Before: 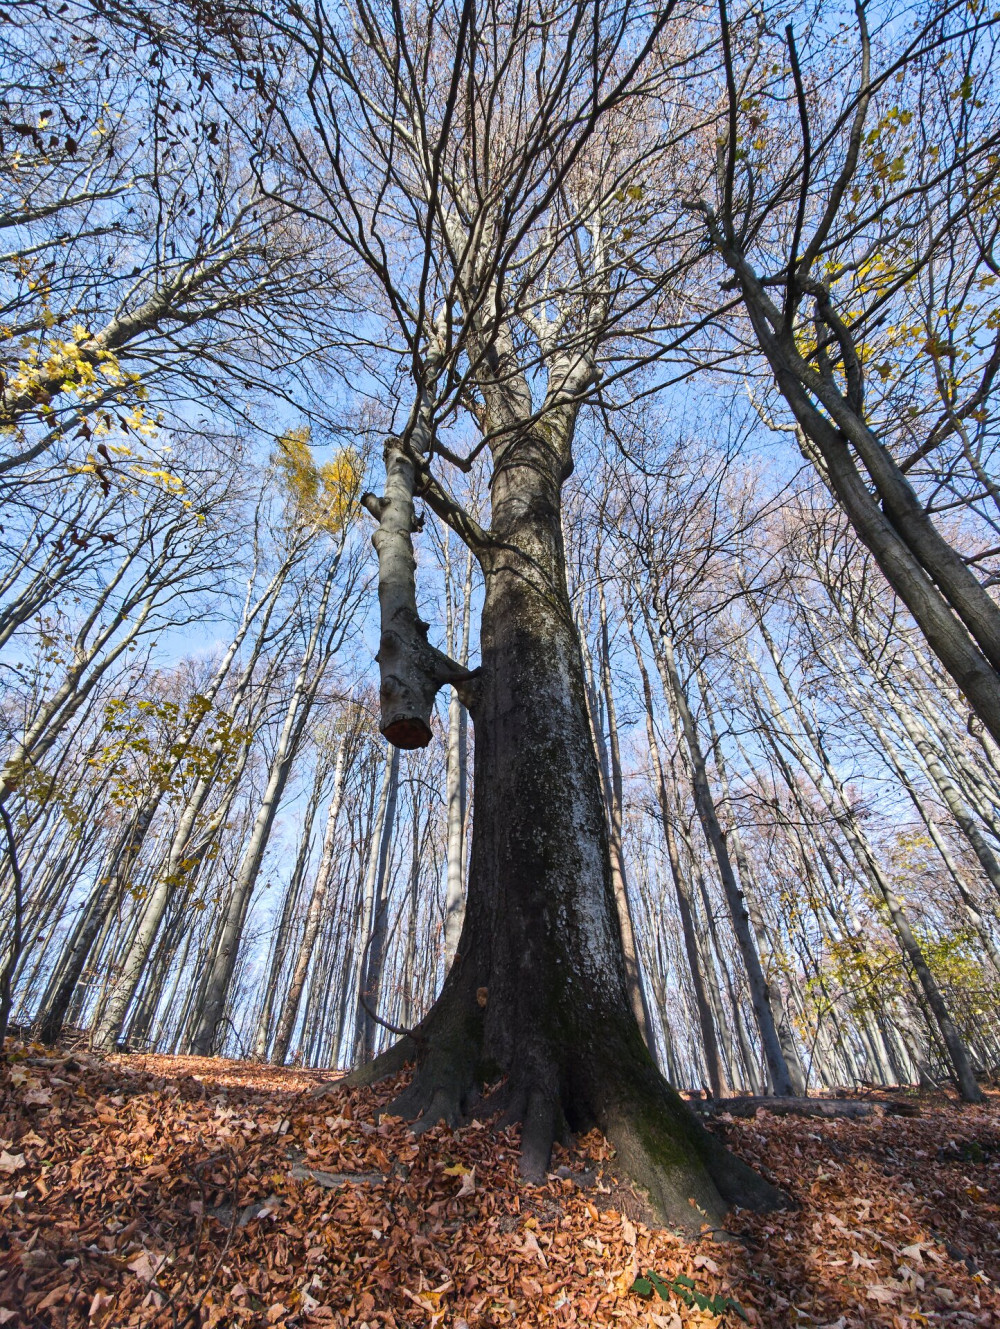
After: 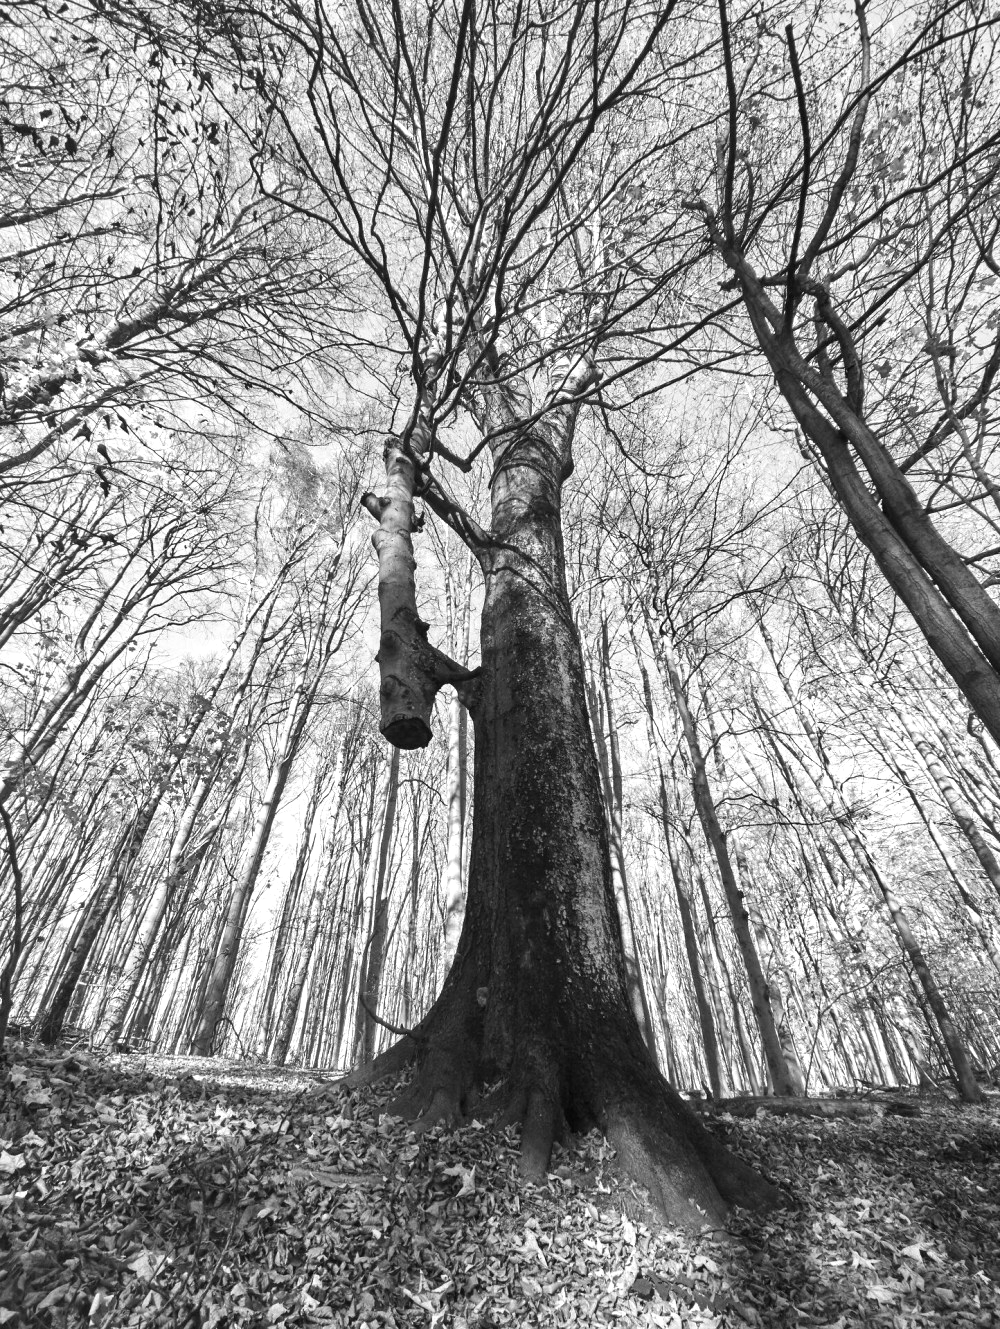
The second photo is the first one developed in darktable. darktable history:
monochrome: a -3.63, b -0.465
exposure: exposure 0.574 EV, compensate highlight preservation false
